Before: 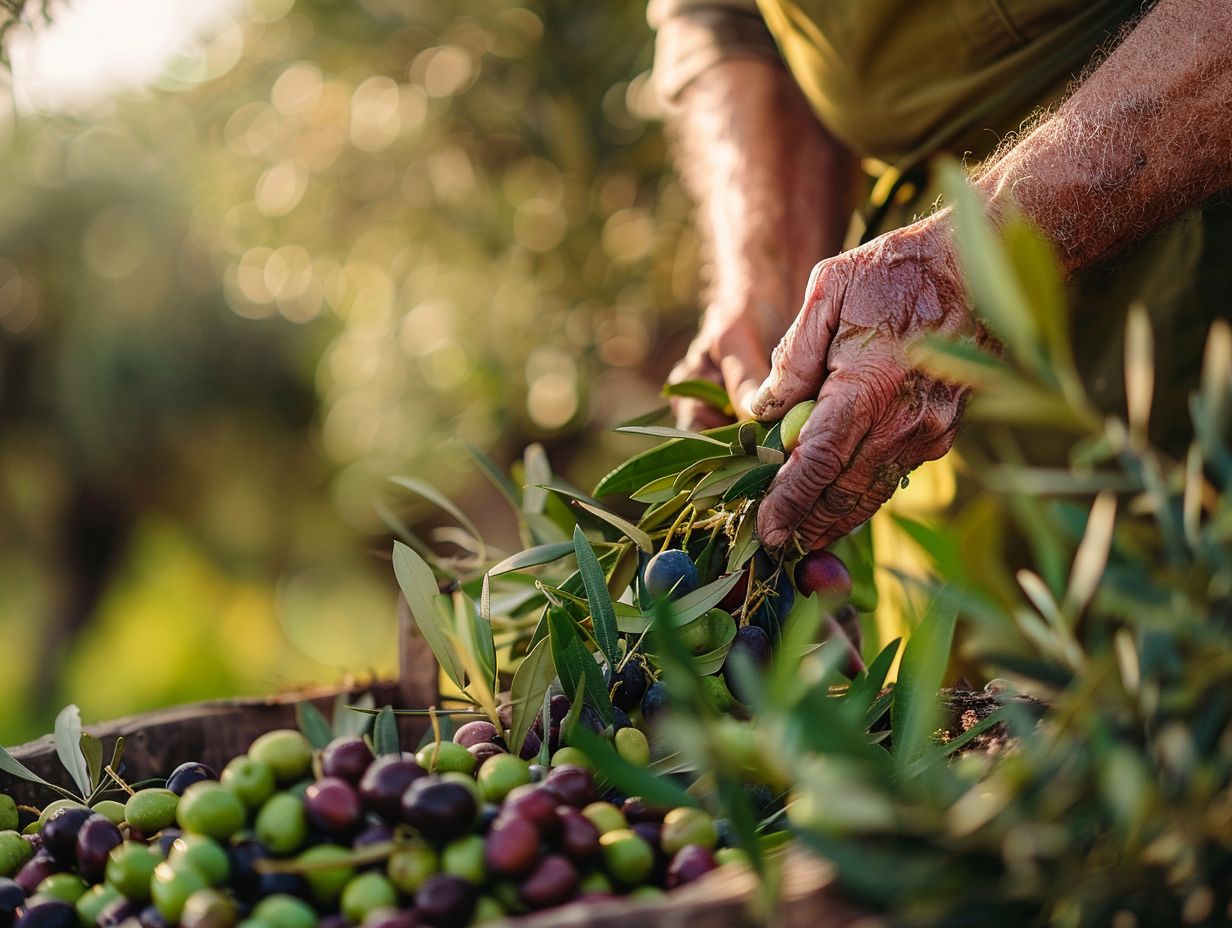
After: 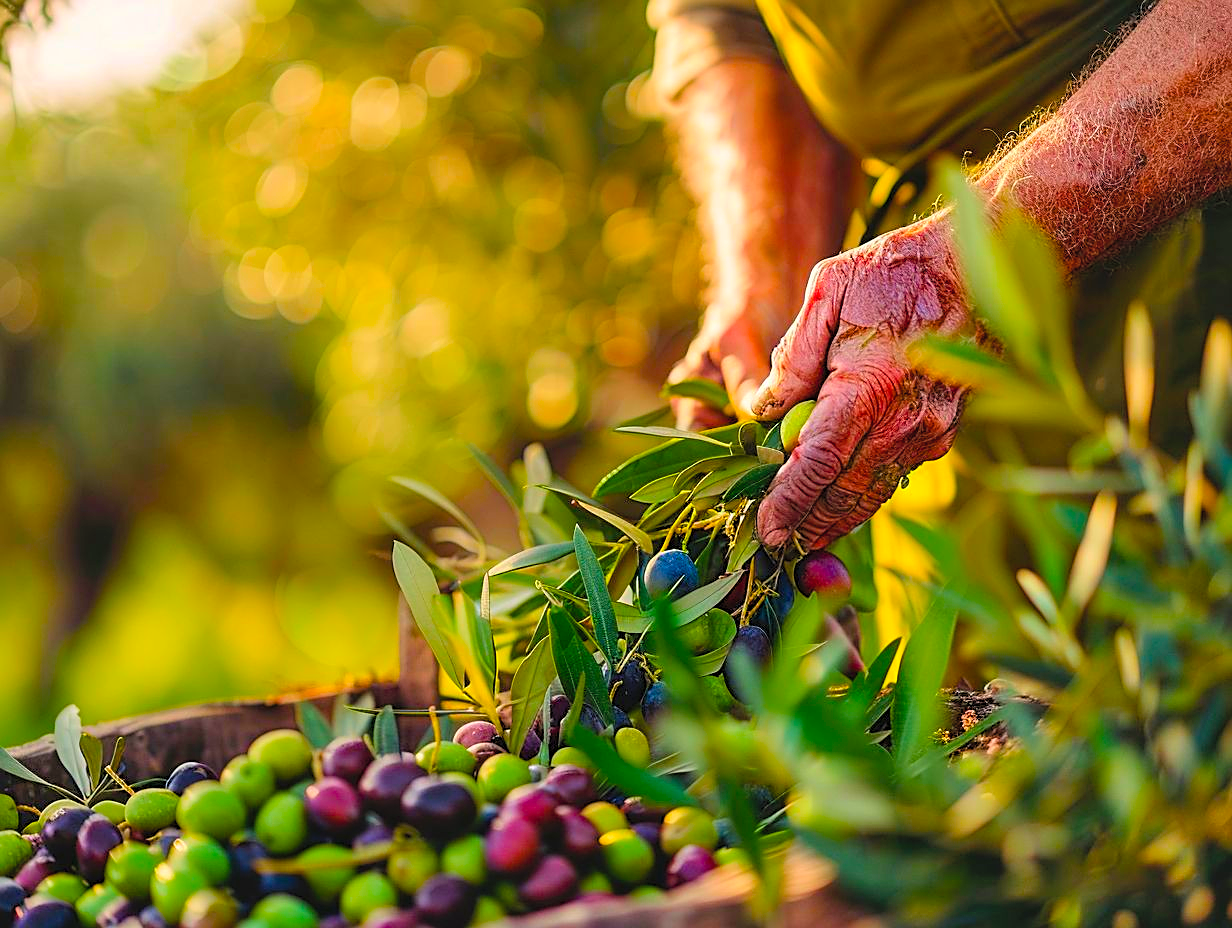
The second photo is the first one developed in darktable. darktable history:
color balance rgb: linear chroma grading › global chroma 5.483%, perceptual saturation grading › global saturation 30.506%, global vibrance 20%
sharpen: on, module defaults
contrast brightness saturation: contrast 0.068, brightness 0.176, saturation 0.409
shadows and highlights: soften with gaussian
